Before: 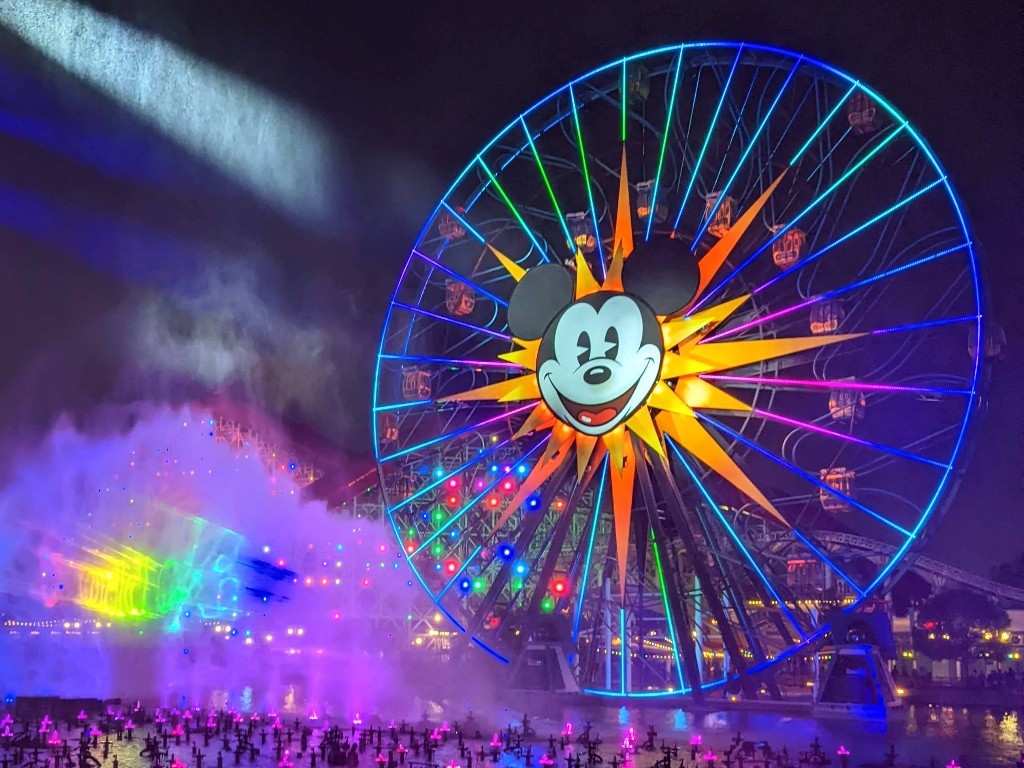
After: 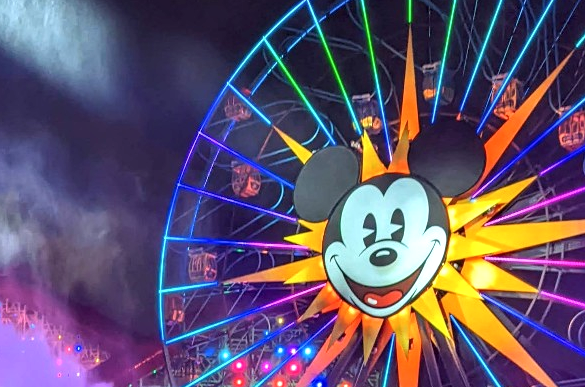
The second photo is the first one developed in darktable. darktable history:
local contrast: highlights 83%, shadows 81%
exposure: exposure 0.2 EV, compensate highlight preservation false
crop: left 20.932%, top 15.471%, right 21.848%, bottom 34.081%
